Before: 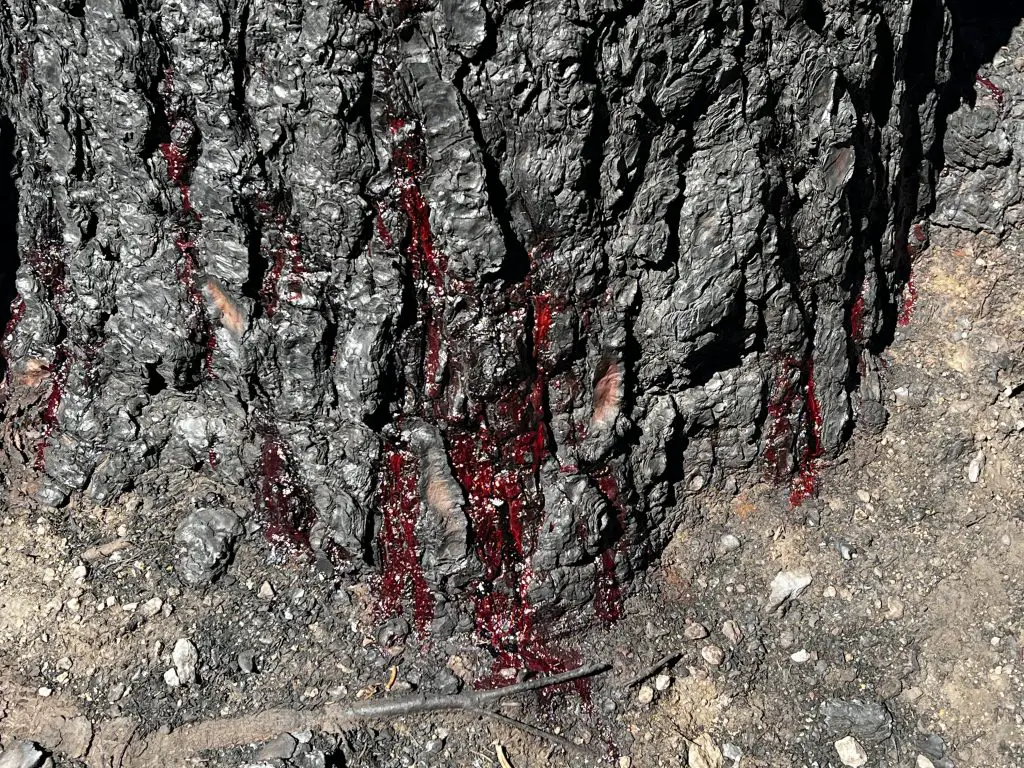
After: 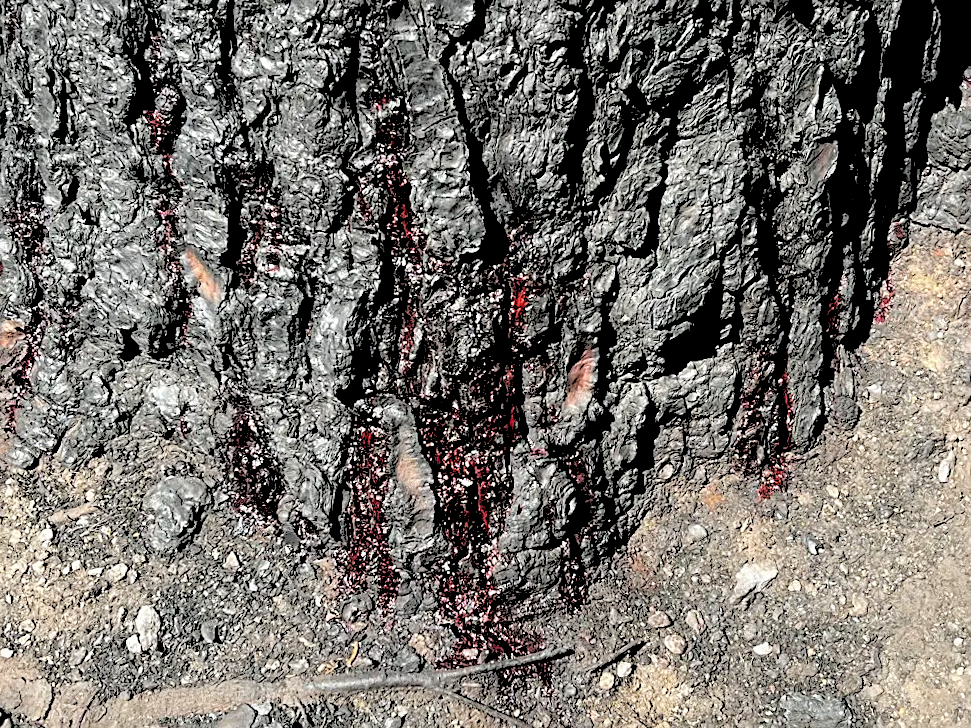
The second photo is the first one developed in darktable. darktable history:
rgb levels: levels [[0.027, 0.429, 0.996], [0, 0.5, 1], [0, 0.5, 1]]
crop and rotate: angle -2.38°
sharpen: on, module defaults
